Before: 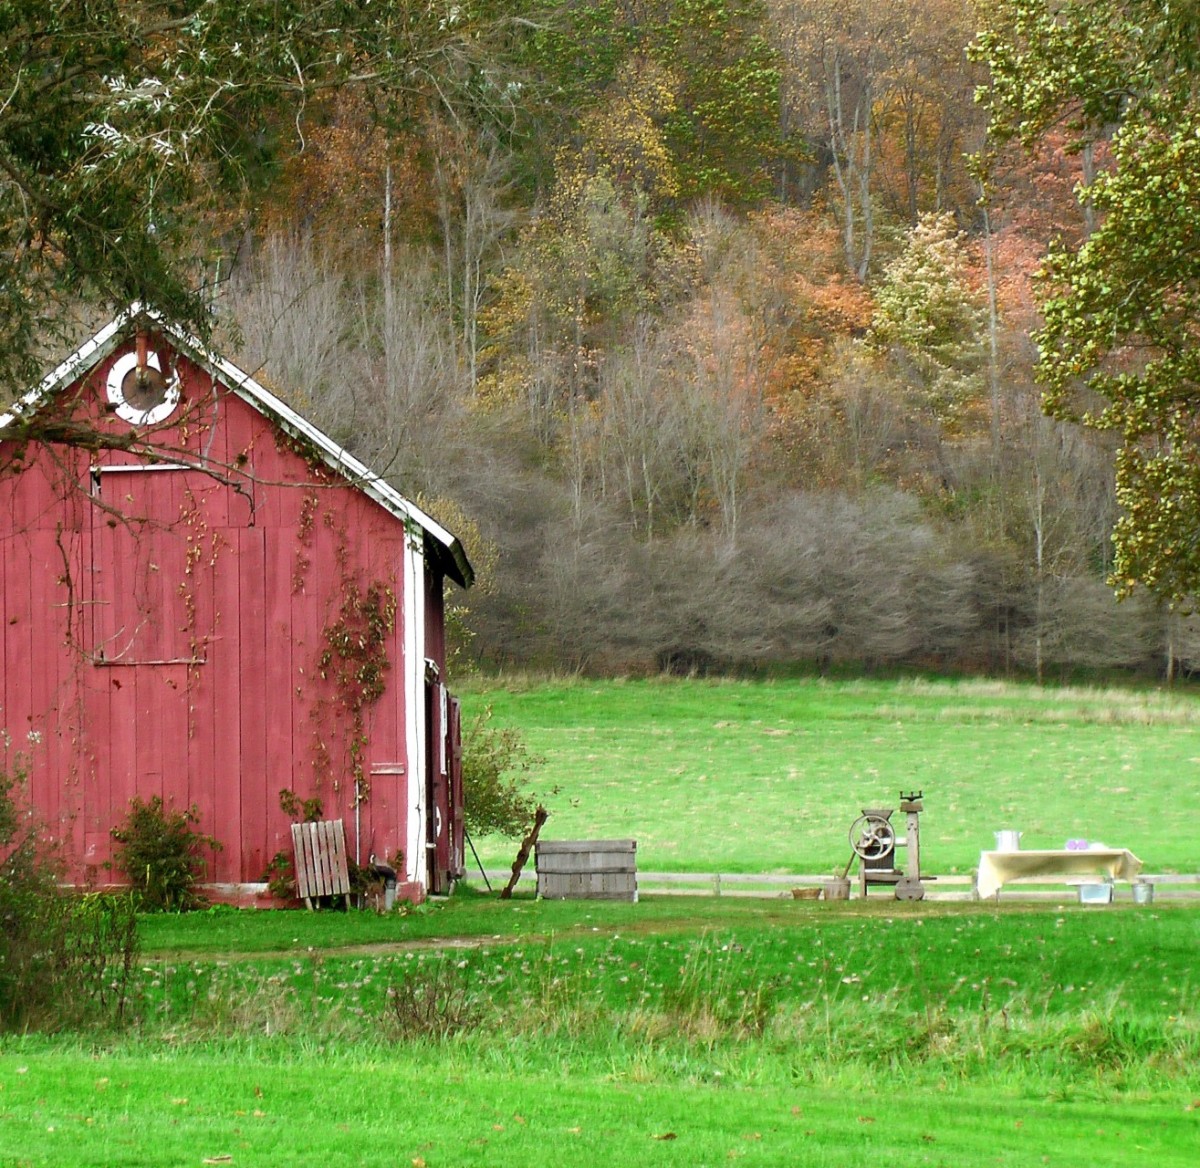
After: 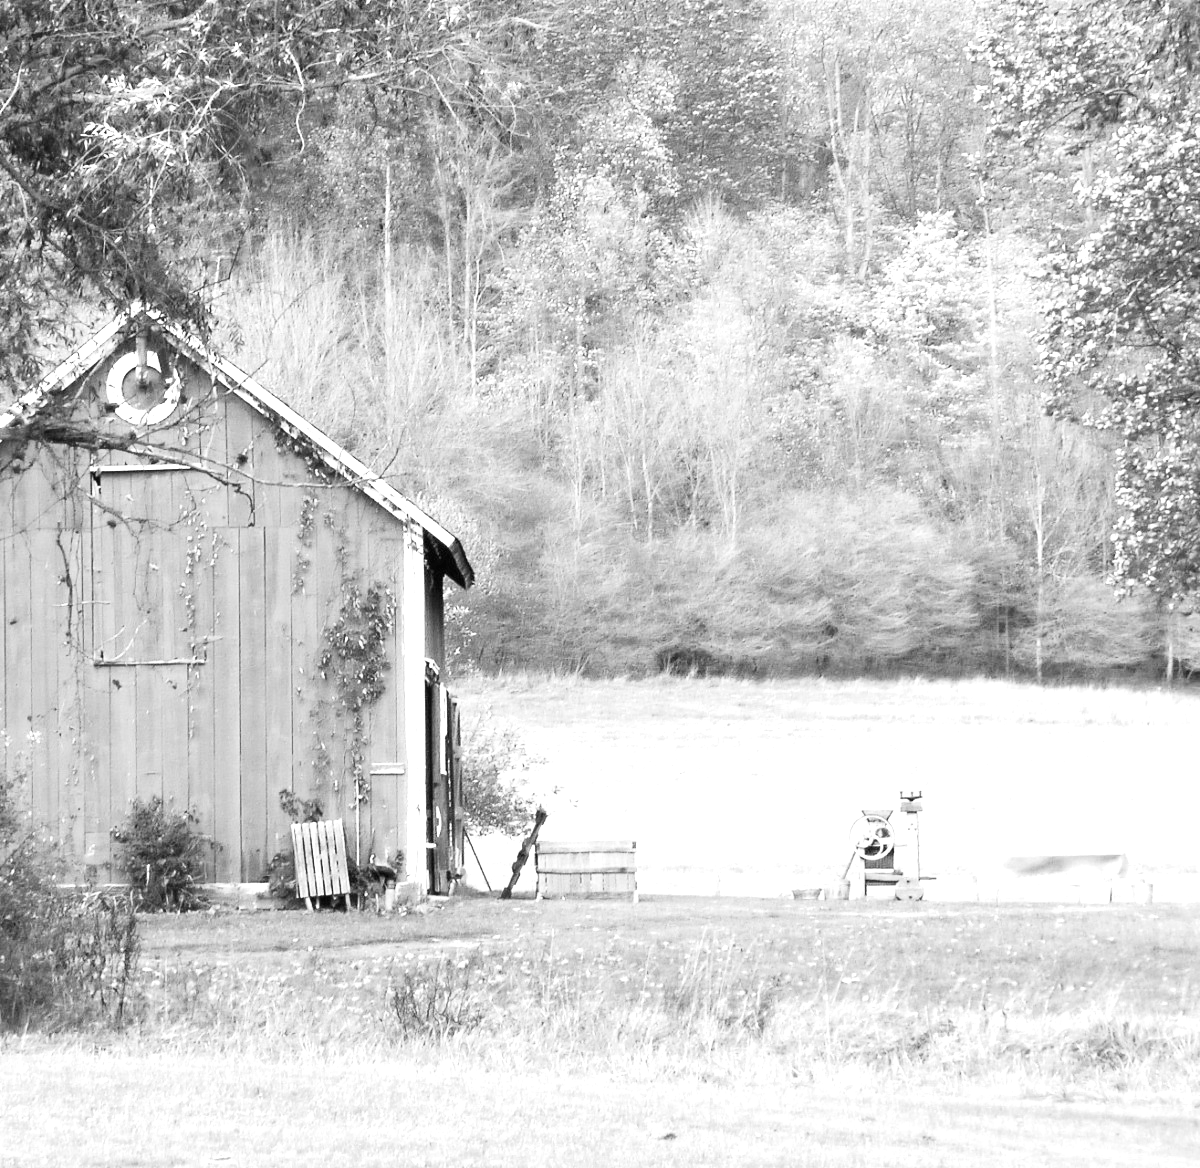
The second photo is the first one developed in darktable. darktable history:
contrast brightness saturation: contrast 0.2, brightness 0.15, saturation 0.14
exposure: black level correction 0, exposure 1.45 EV, compensate exposure bias true, compensate highlight preservation false
monochrome: a -3.63, b -0.465
color correction: highlights a* 5.81, highlights b* 4.84
